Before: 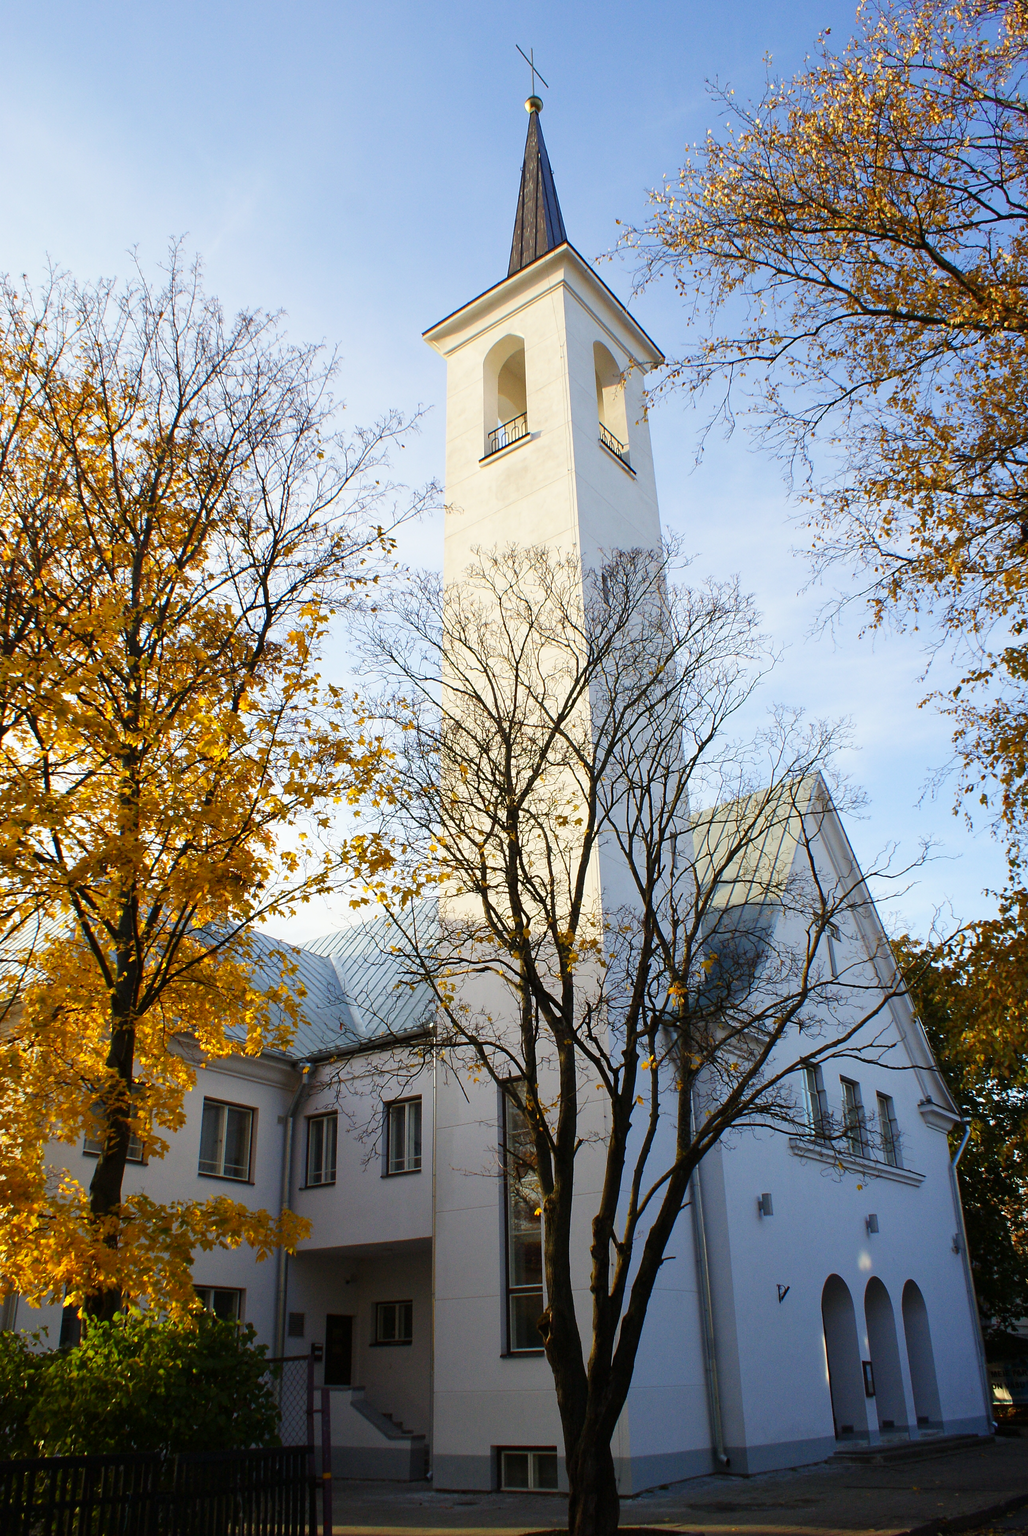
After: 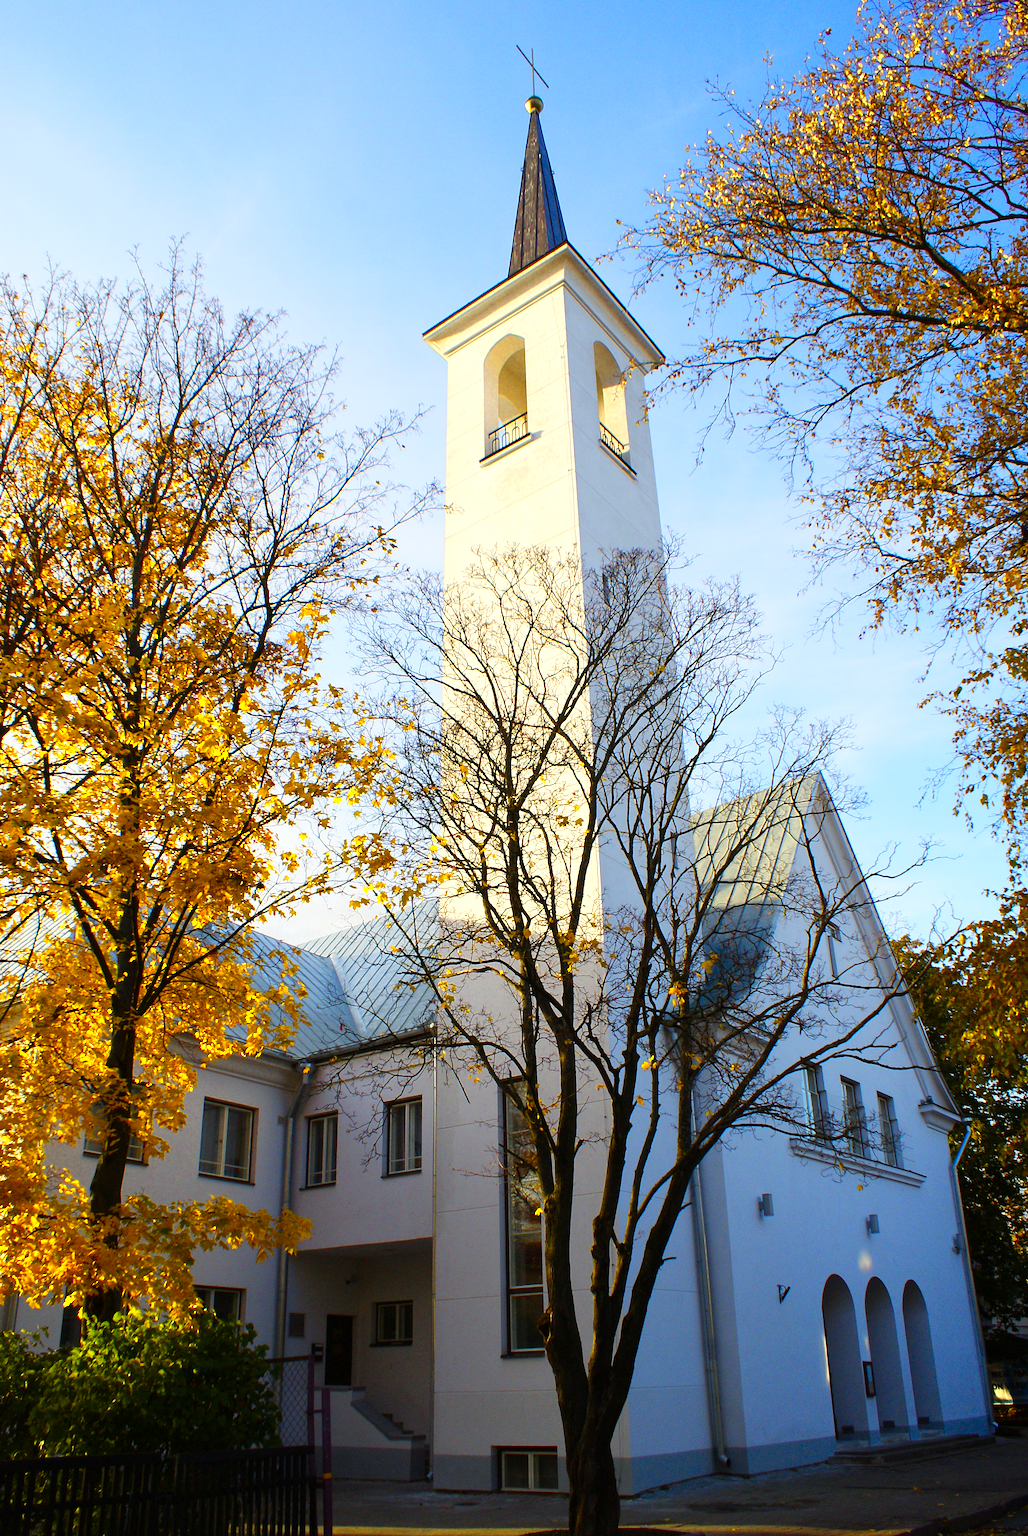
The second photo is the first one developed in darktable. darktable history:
color balance rgb: perceptual saturation grading › global saturation 20%, global vibrance 20%
color zones: curves: ch0 [(0.004, 0.305) (0.261, 0.623) (0.389, 0.399) (0.708, 0.571) (0.947, 0.34)]; ch1 [(0.025, 0.645) (0.229, 0.584) (0.326, 0.551) (0.484, 0.262) (0.757, 0.643)]
